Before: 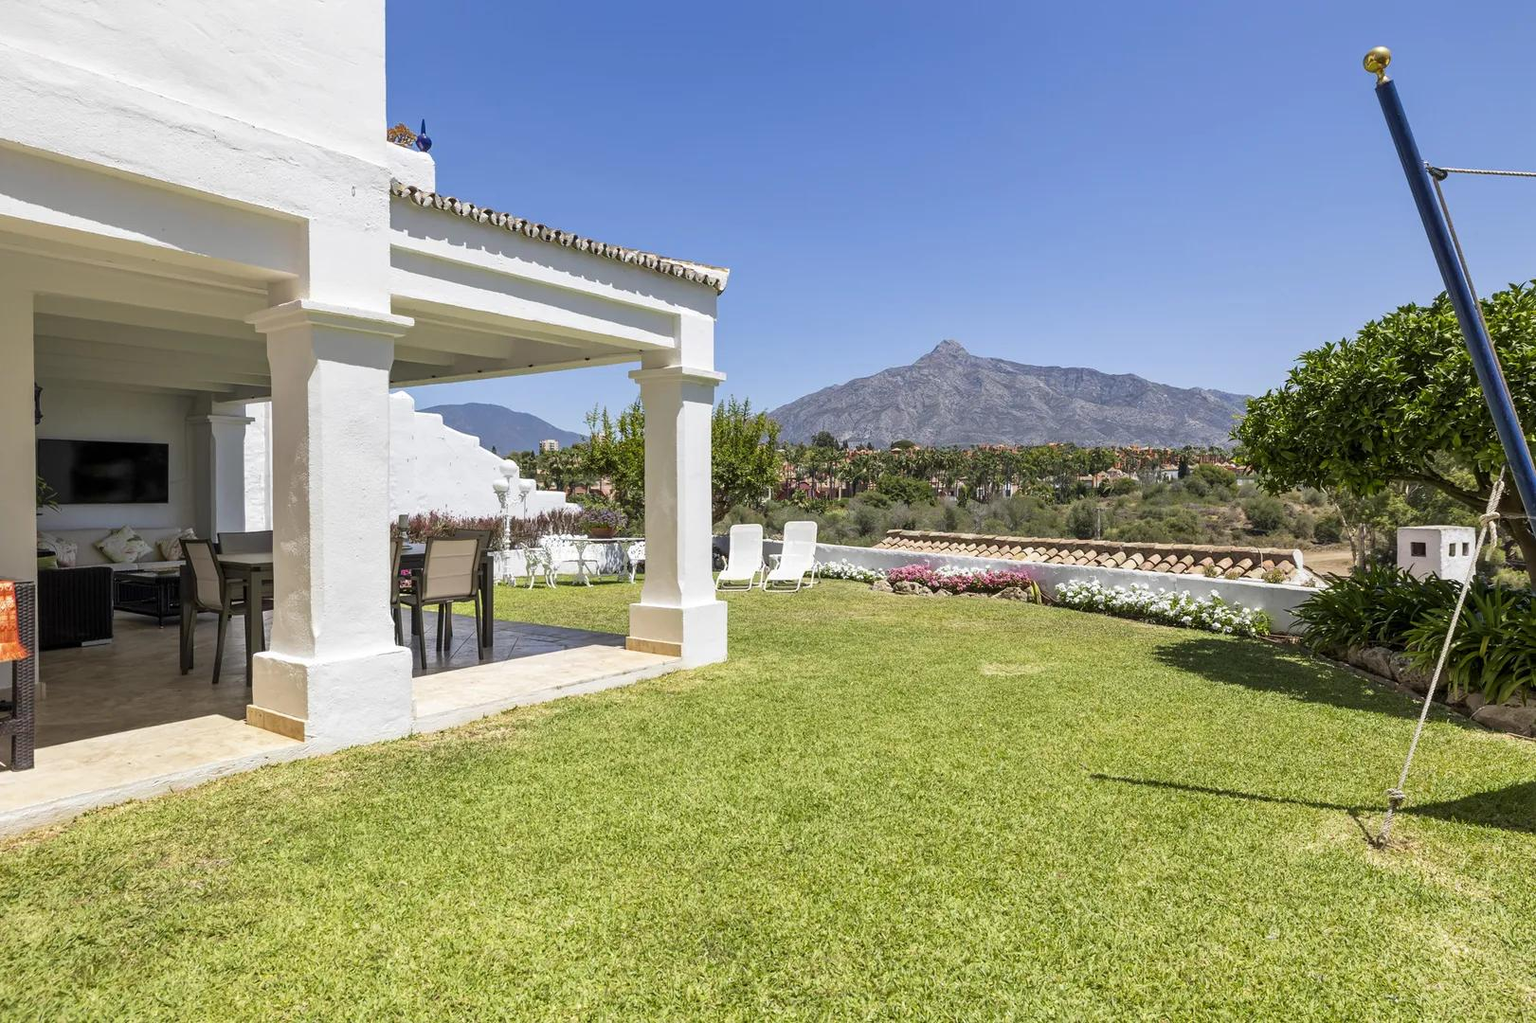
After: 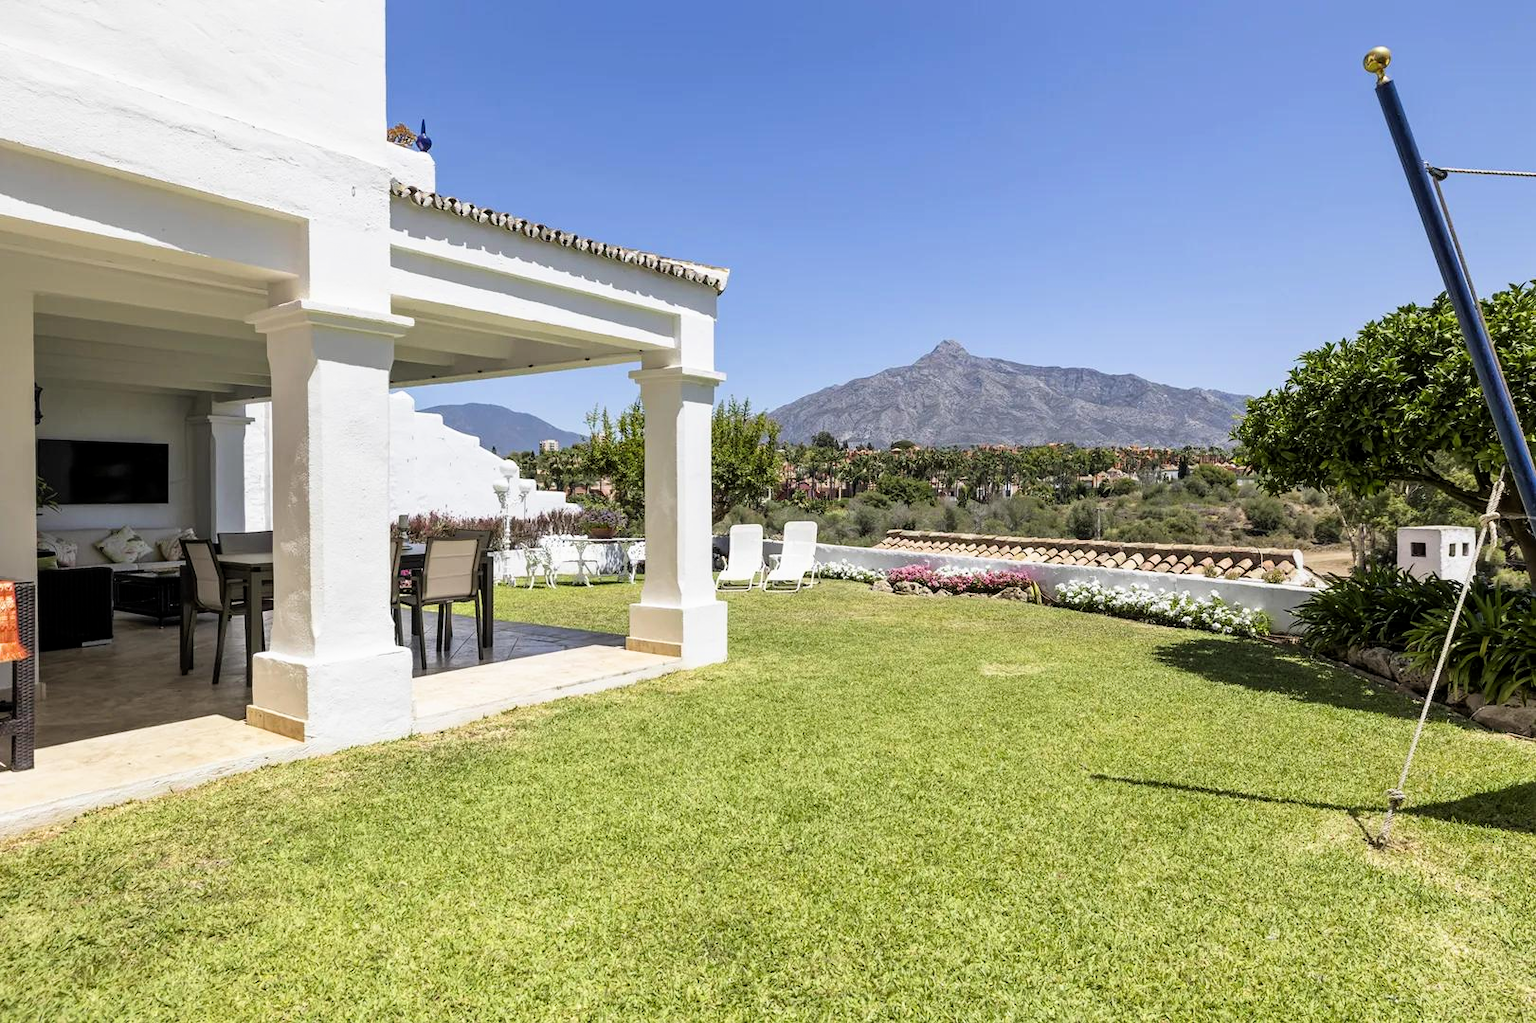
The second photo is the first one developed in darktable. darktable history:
tone equalizer: -7 EV 0.125 EV, mask exposure compensation -0.486 EV
exposure: black level correction 0.001, exposure 0.141 EV, compensate highlight preservation false
filmic rgb: black relative exposure -12.88 EV, white relative exposure 2.82 EV, target black luminance 0%, hardness 8.53, latitude 70.26%, contrast 1.135, shadows ↔ highlights balance -1.25%
